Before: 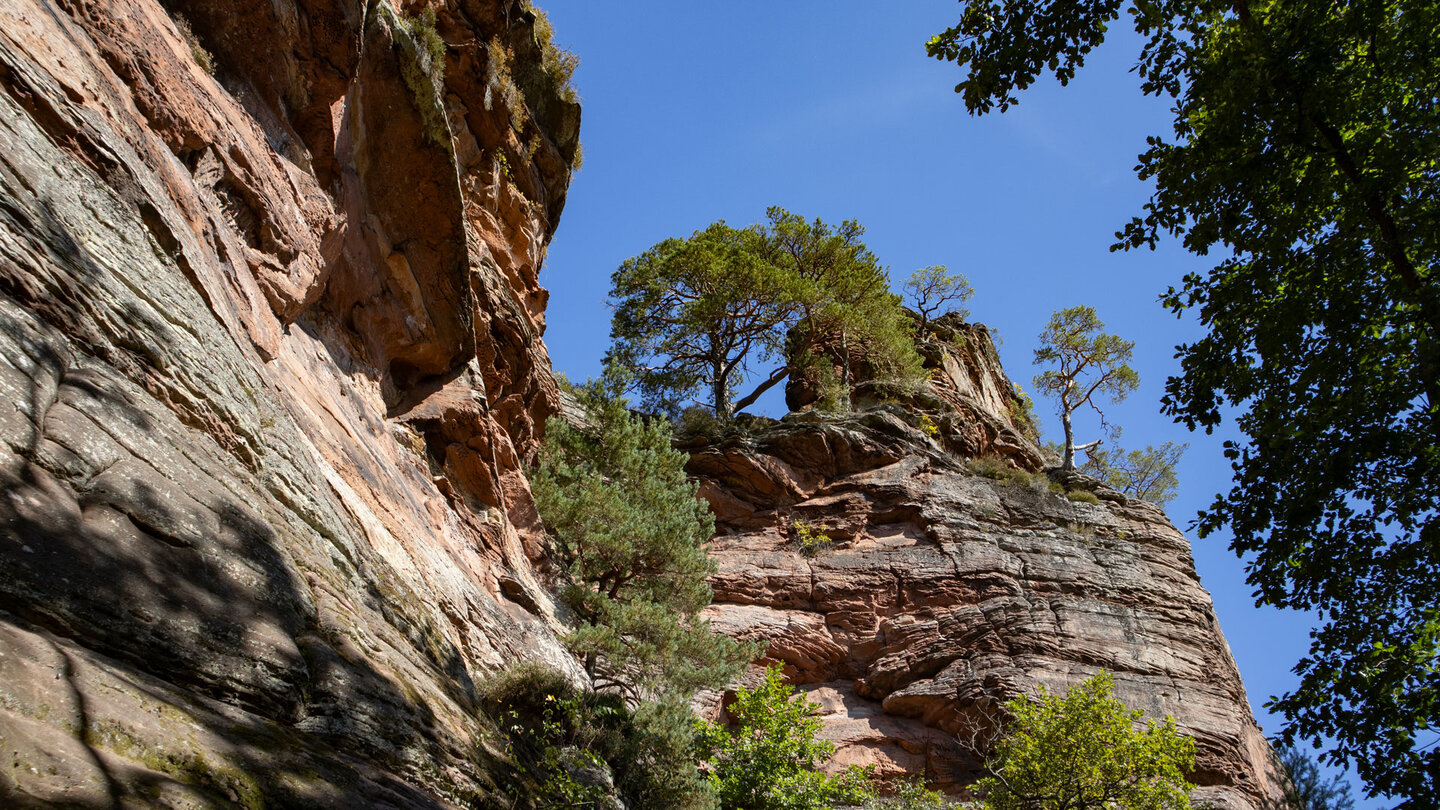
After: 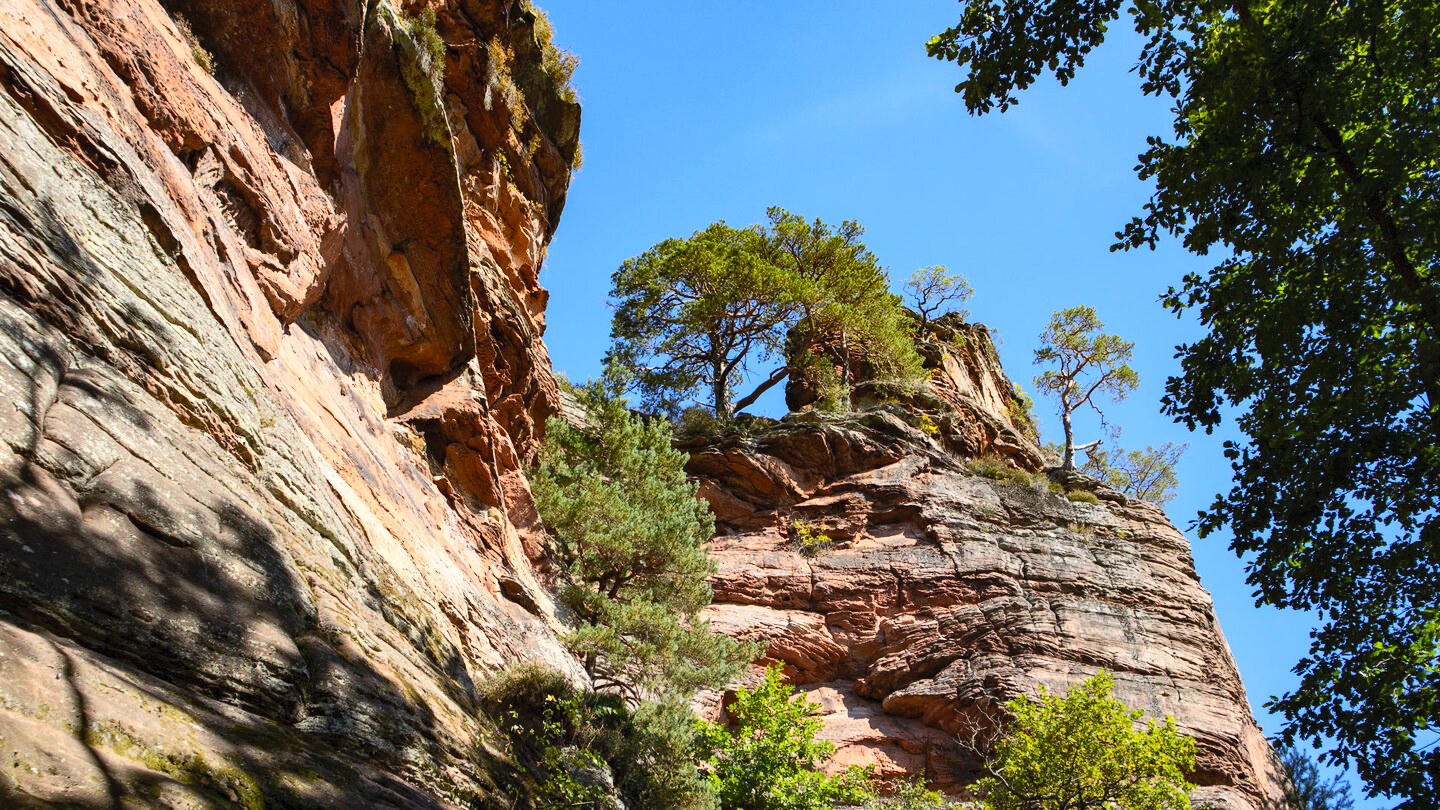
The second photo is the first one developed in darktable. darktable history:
contrast brightness saturation: contrast 0.245, brightness 0.265, saturation 0.393
